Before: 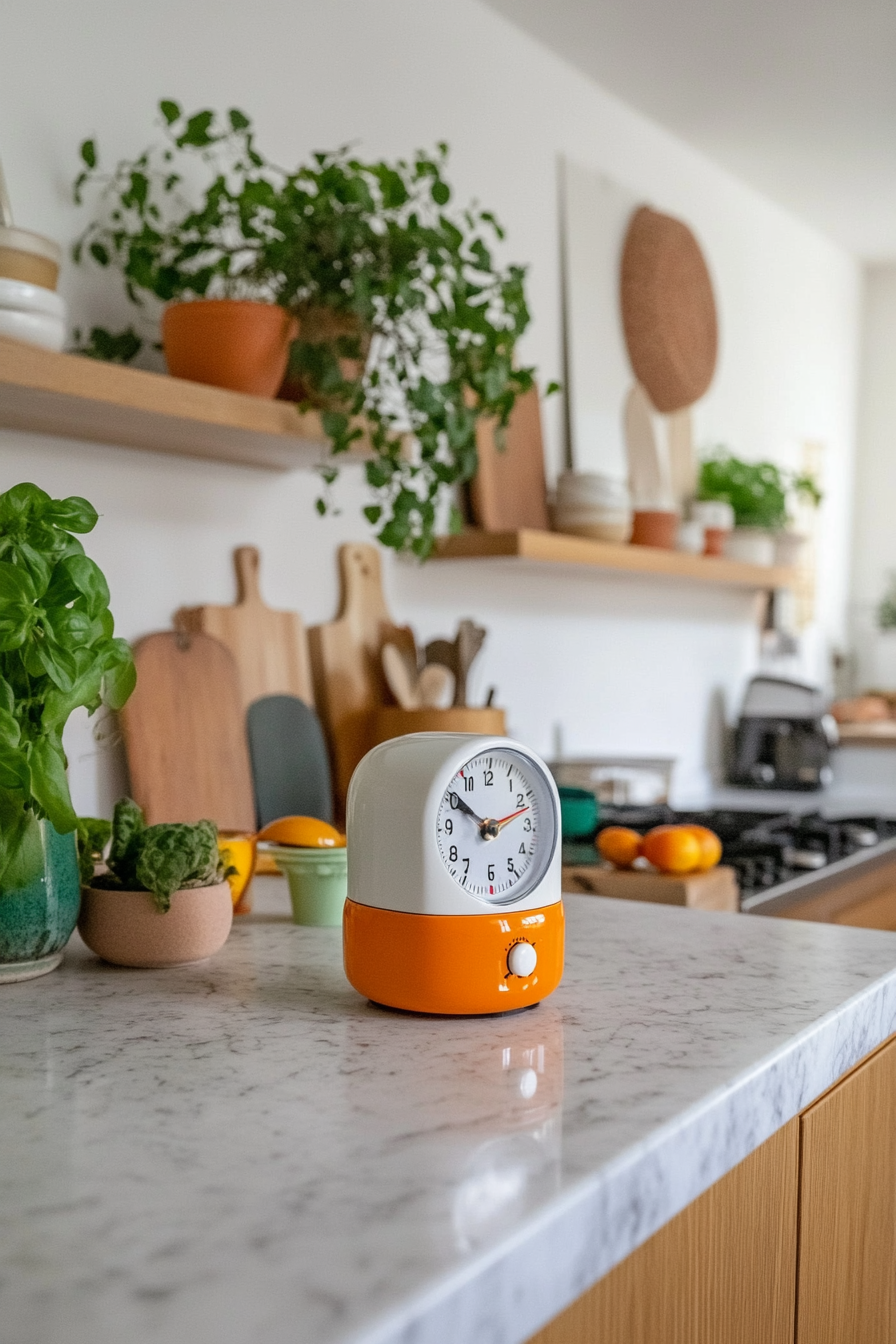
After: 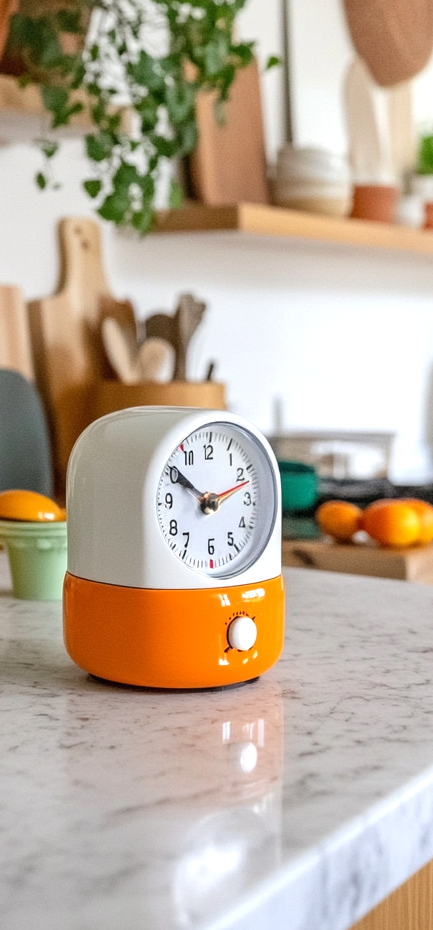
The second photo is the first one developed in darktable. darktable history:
exposure: exposure 0.44 EV, compensate highlight preservation false
crop: left 31.35%, top 24.308%, right 20.313%, bottom 6.428%
